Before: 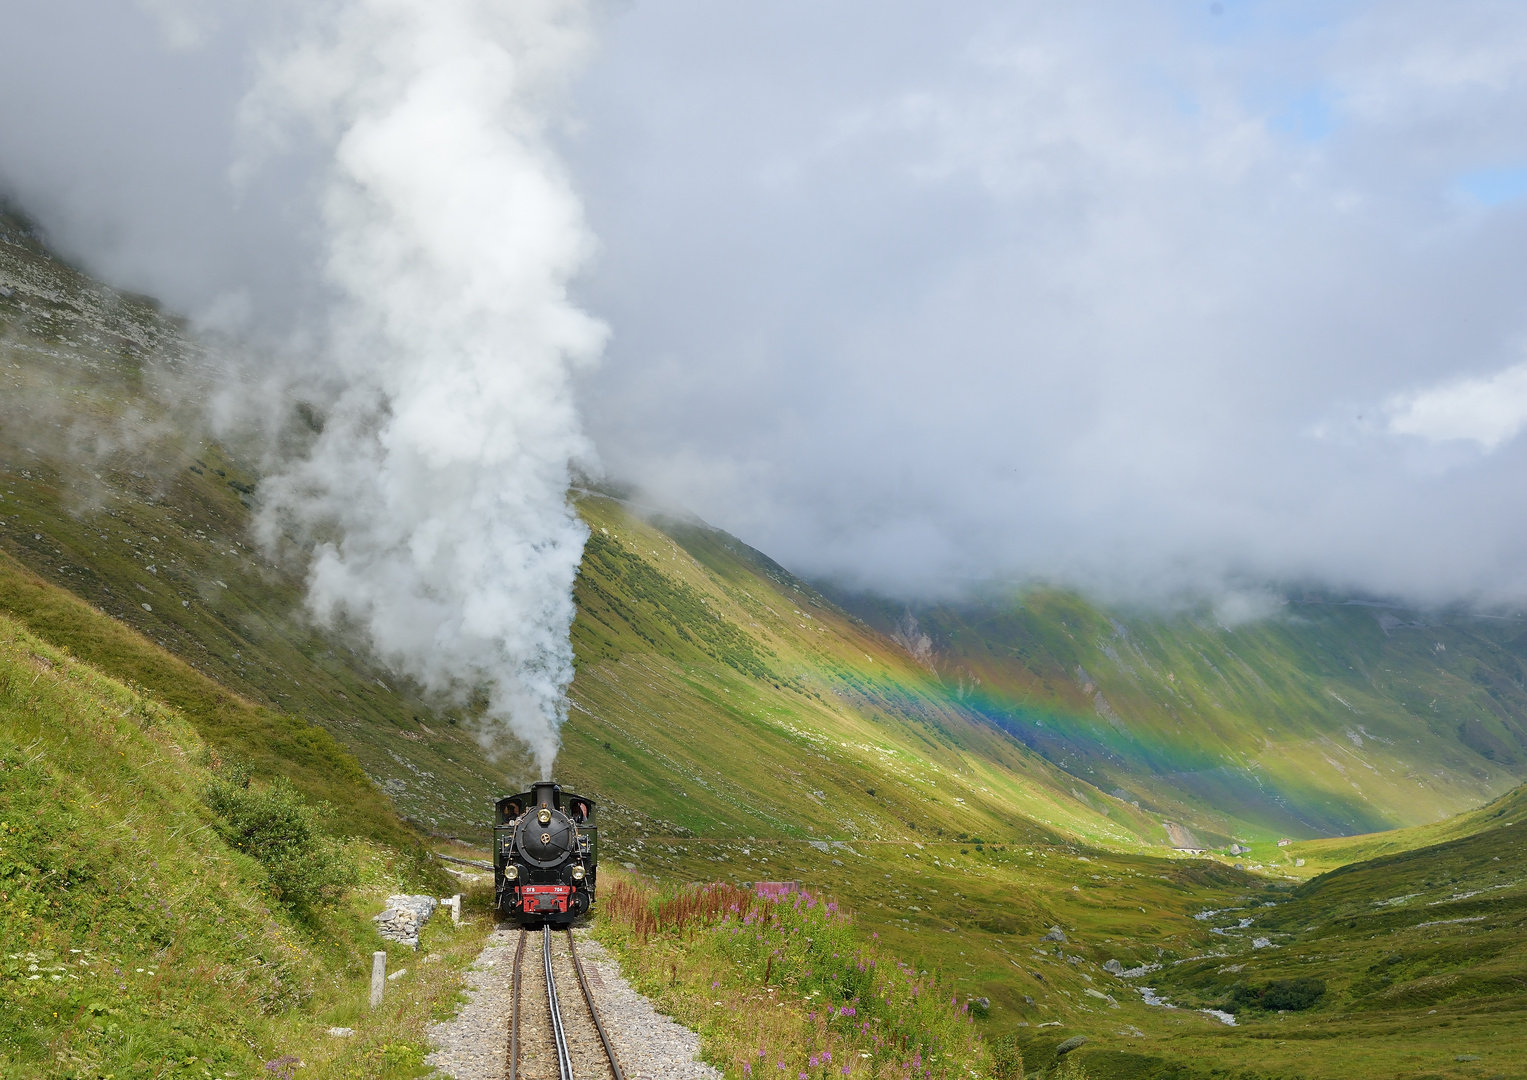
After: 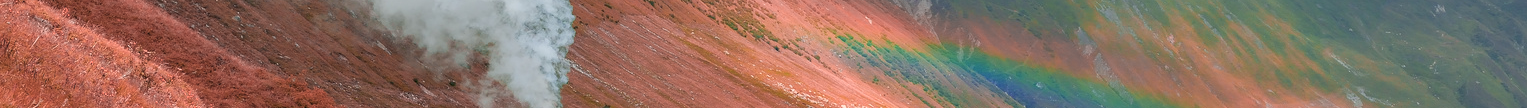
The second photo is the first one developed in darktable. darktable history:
color zones: curves: ch2 [(0, 0.5) (0.084, 0.497) (0.323, 0.335) (0.4, 0.497) (1, 0.5)], process mode strong
crop and rotate: top 59.084%, bottom 30.916%
